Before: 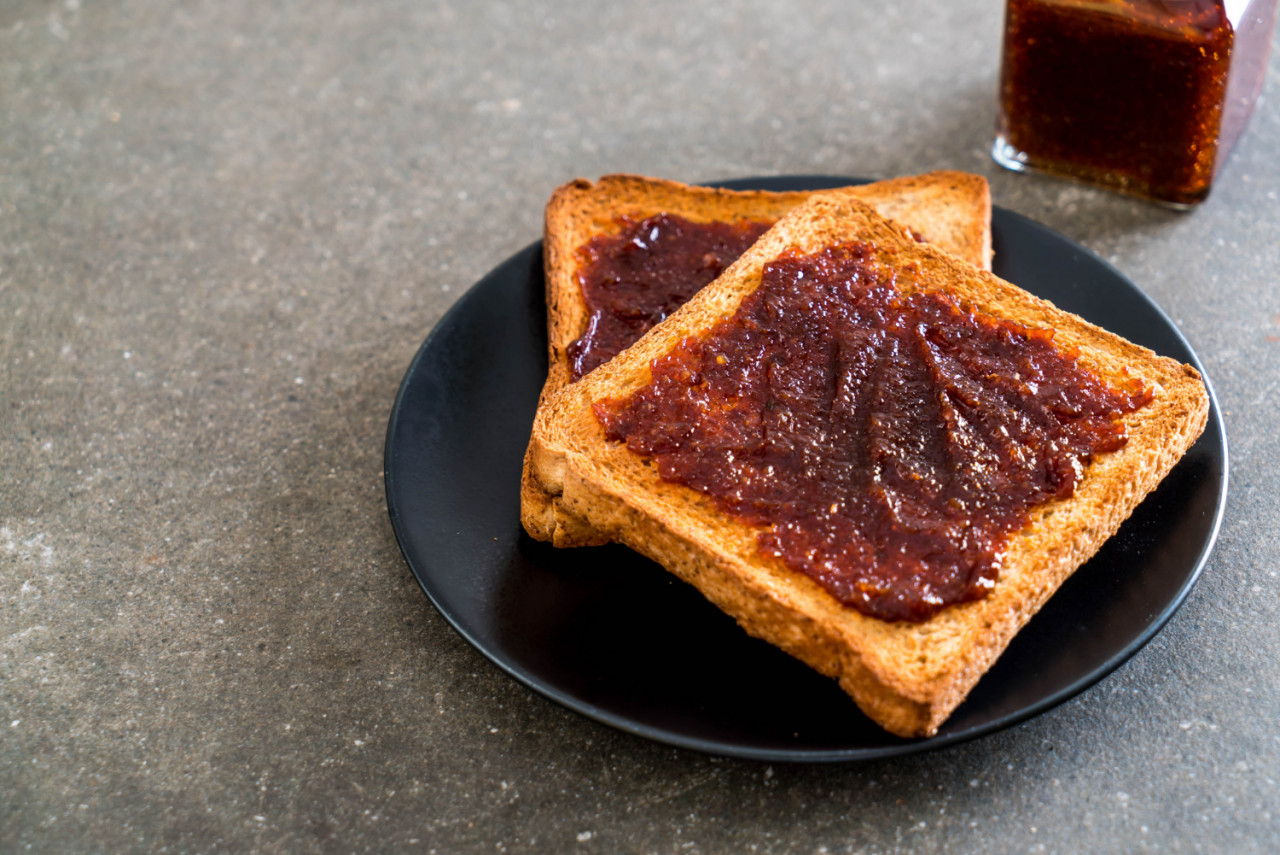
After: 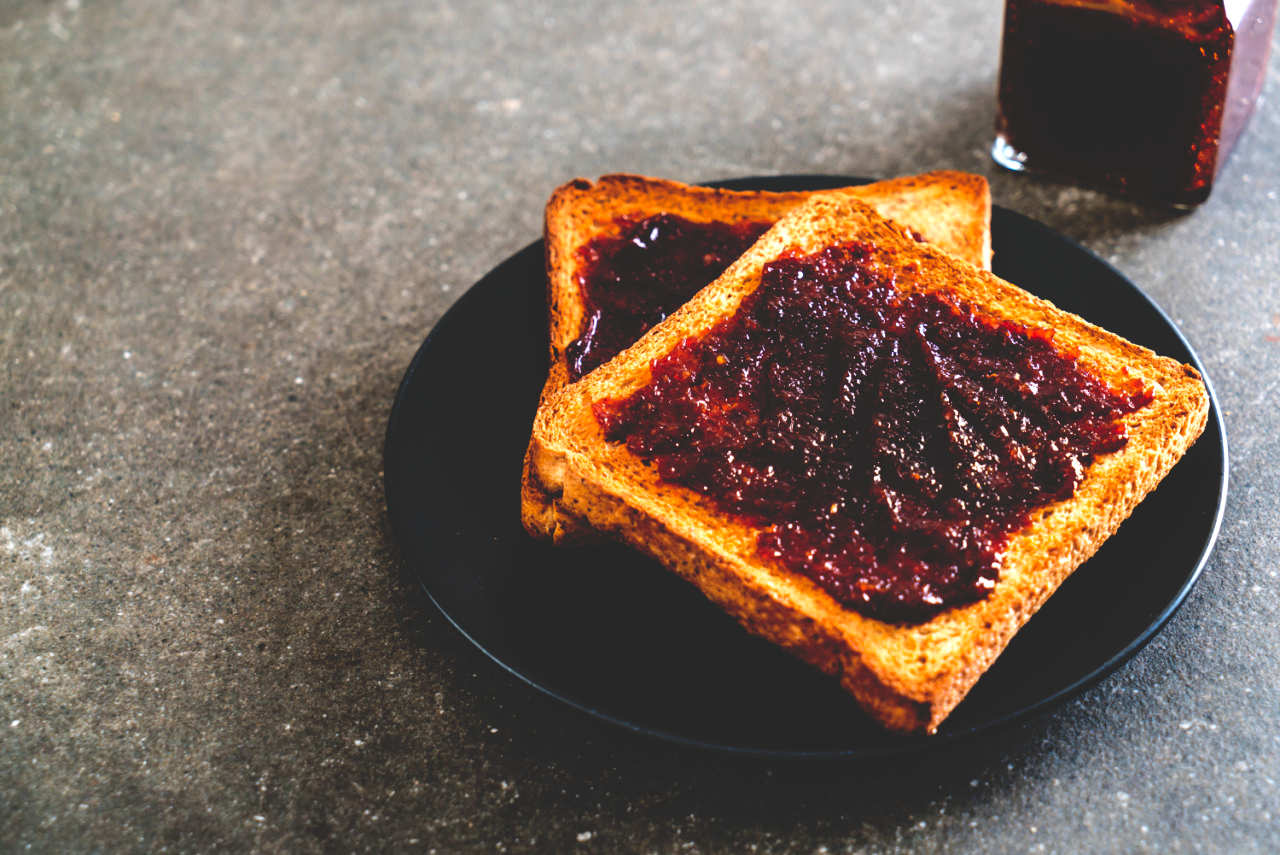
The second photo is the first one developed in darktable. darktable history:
base curve: curves: ch0 [(0, 0.02) (0.083, 0.036) (1, 1)], preserve colors none
tone equalizer: -8 EV -0.412 EV, -7 EV -0.368 EV, -6 EV -0.346 EV, -5 EV -0.225 EV, -3 EV 0.202 EV, -2 EV 0.331 EV, -1 EV 0.389 EV, +0 EV 0.436 EV, edges refinement/feathering 500, mask exposure compensation -1.57 EV, preserve details no
